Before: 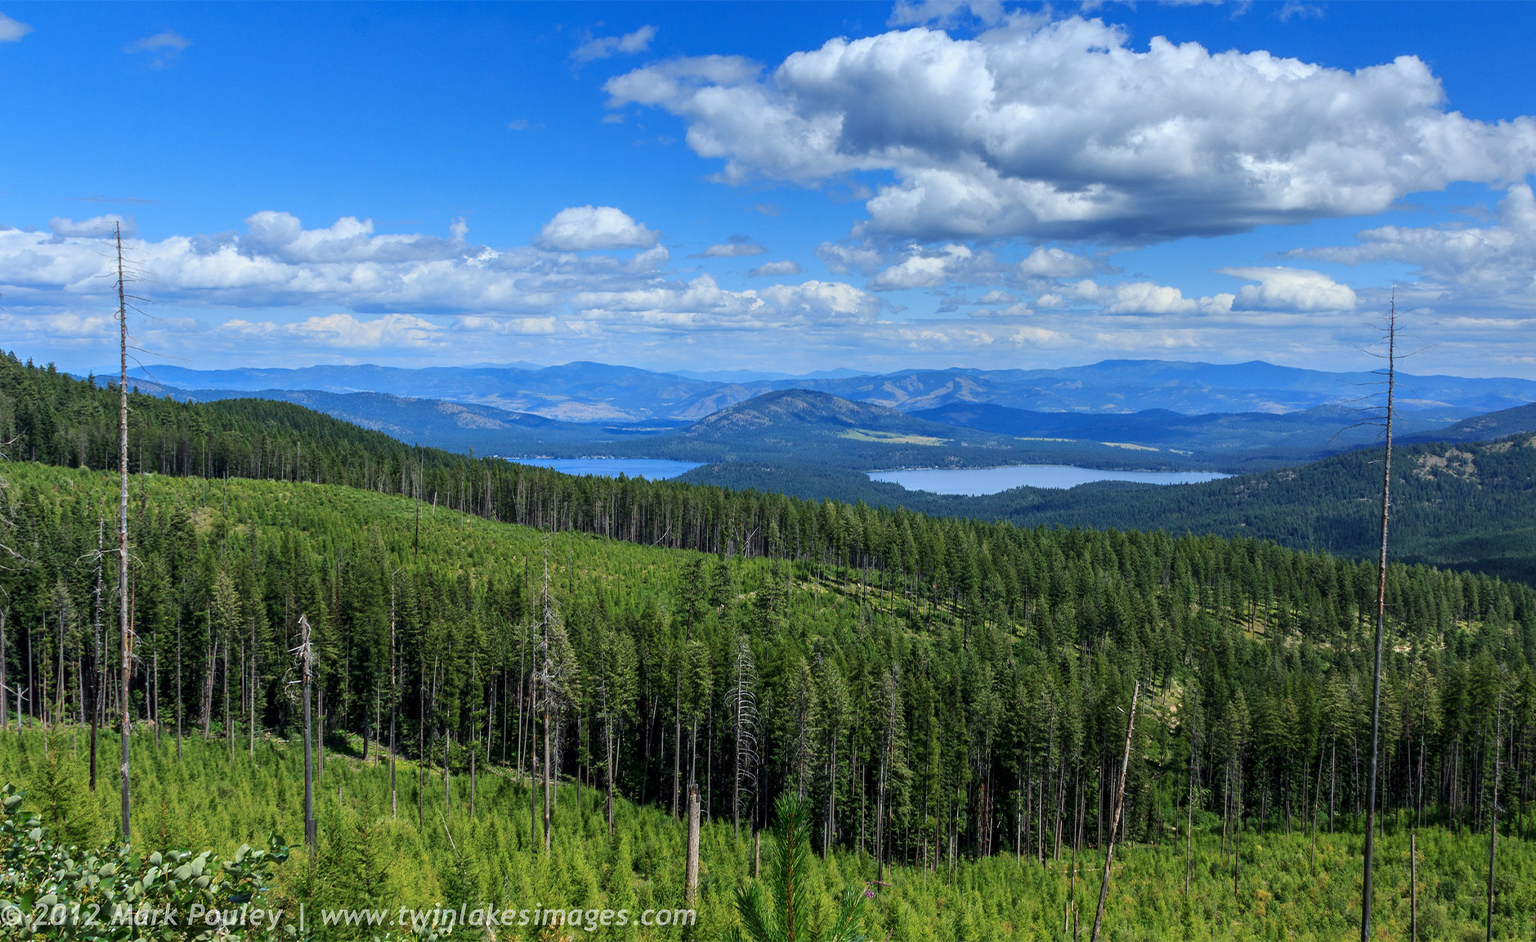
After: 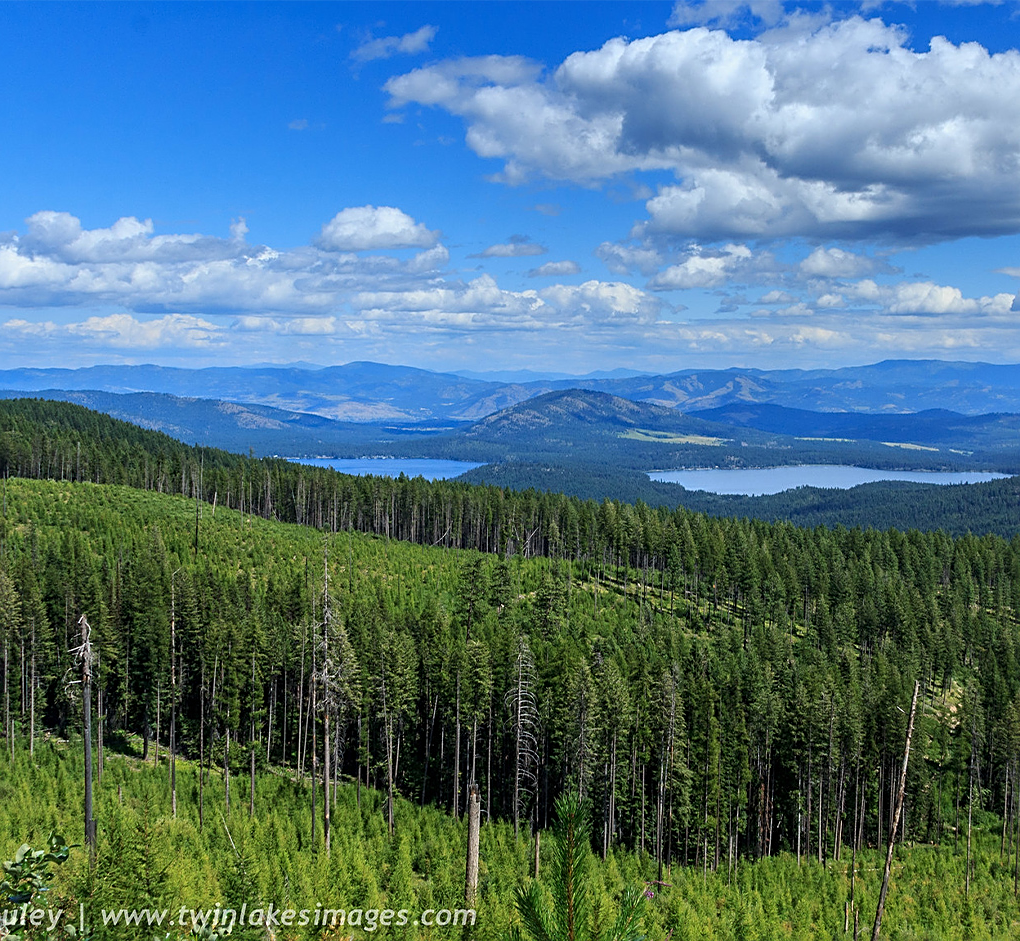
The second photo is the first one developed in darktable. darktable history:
crop and rotate: left 14.337%, right 19.25%
sharpen: on, module defaults
